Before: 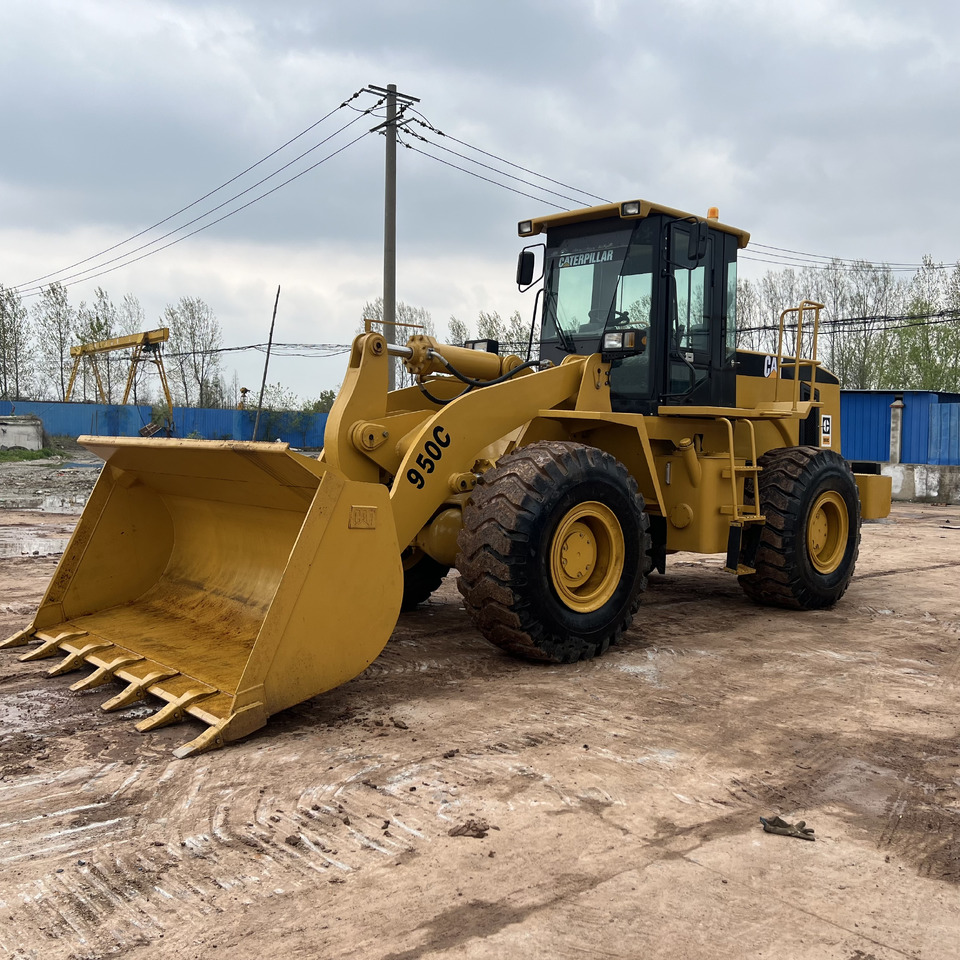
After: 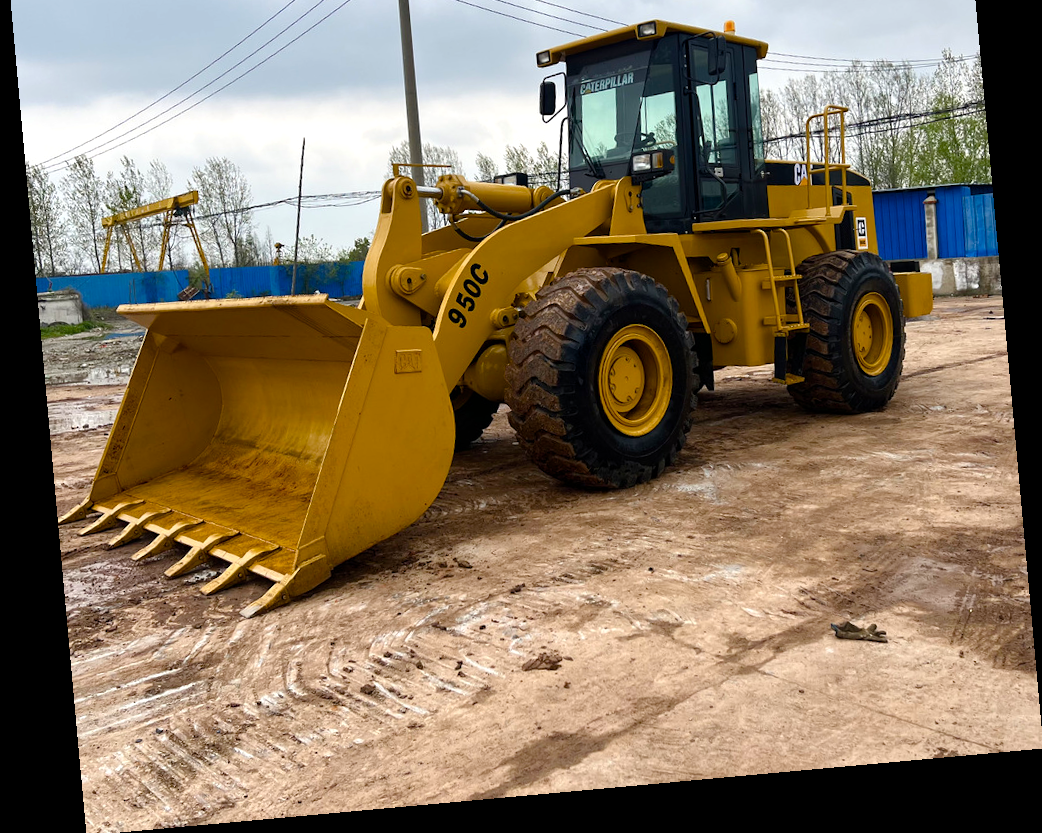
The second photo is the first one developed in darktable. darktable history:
color balance: contrast 10%
rotate and perspective: rotation -5.2°, automatic cropping off
crop and rotate: top 19.998%
color balance rgb: perceptual saturation grading › global saturation 35%, perceptual saturation grading › highlights -30%, perceptual saturation grading › shadows 35%, perceptual brilliance grading › global brilliance 3%, perceptual brilliance grading › highlights -3%, perceptual brilliance grading › shadows 3%
